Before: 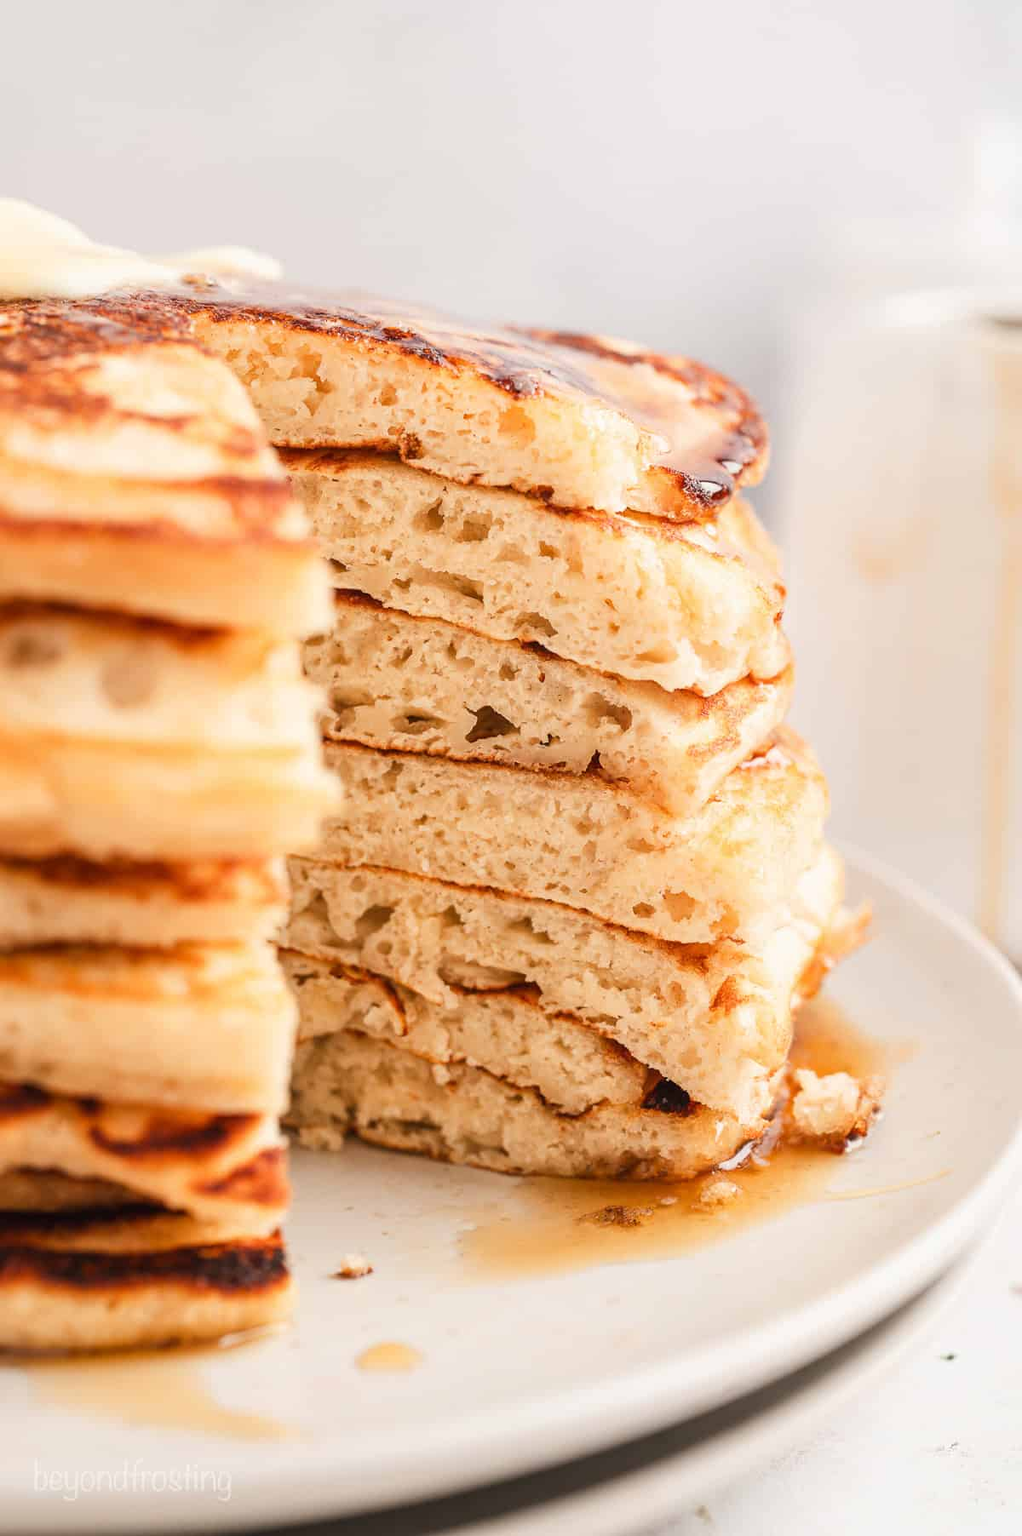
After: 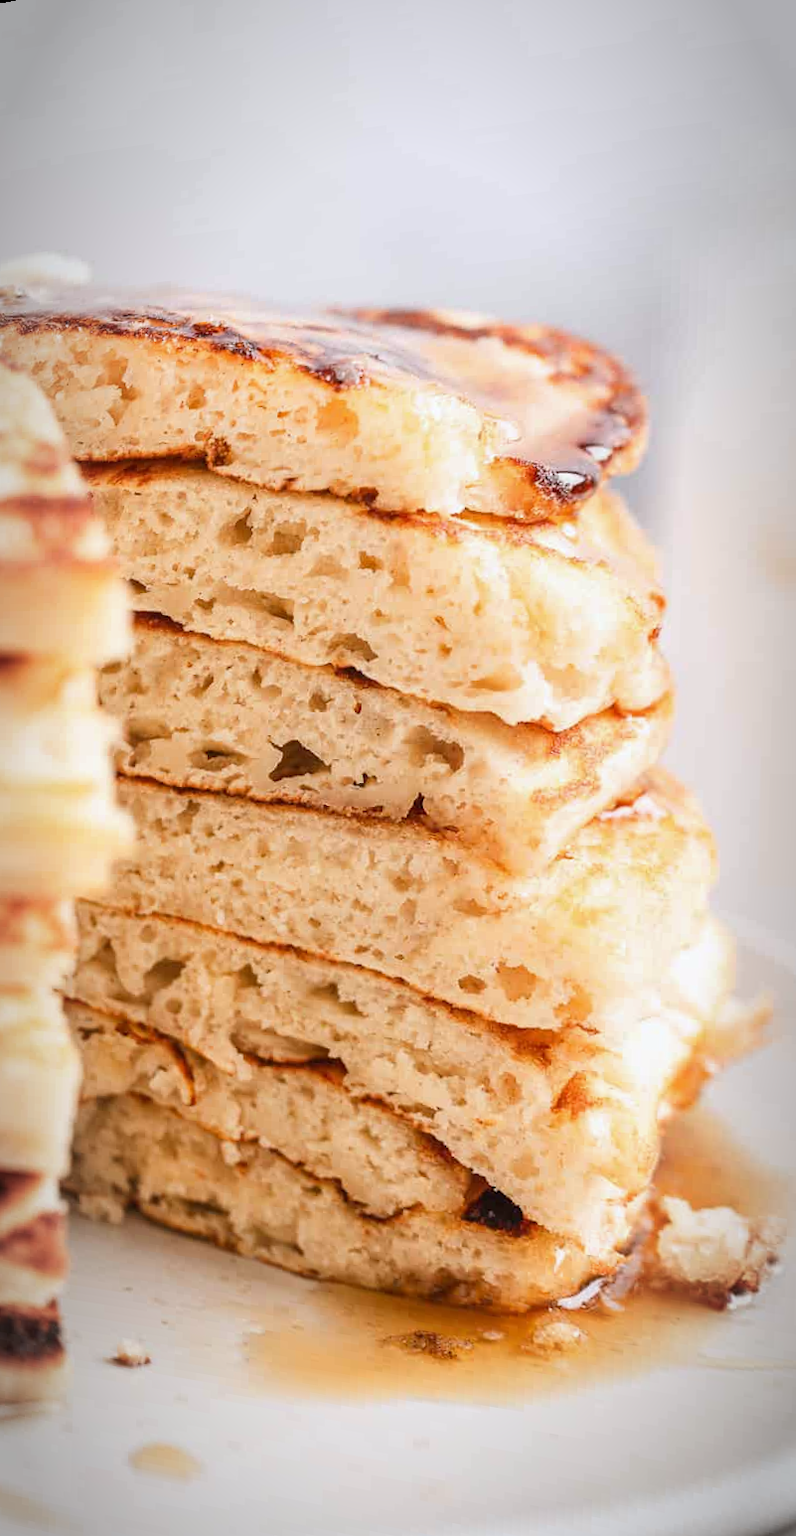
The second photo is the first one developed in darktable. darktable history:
rotate and perspective: rotation 1.69°, lens shift (vertical) -0.023, lens shift (horizontal) -0.291, crop left 0.025, crop right 0.988, crop top 0.092, crop bottom 0.842
crop and rotate: left 15.546%, right 17.787%
vignetting: automatic ratio true
white balance: red 0.974, blue 1.044
